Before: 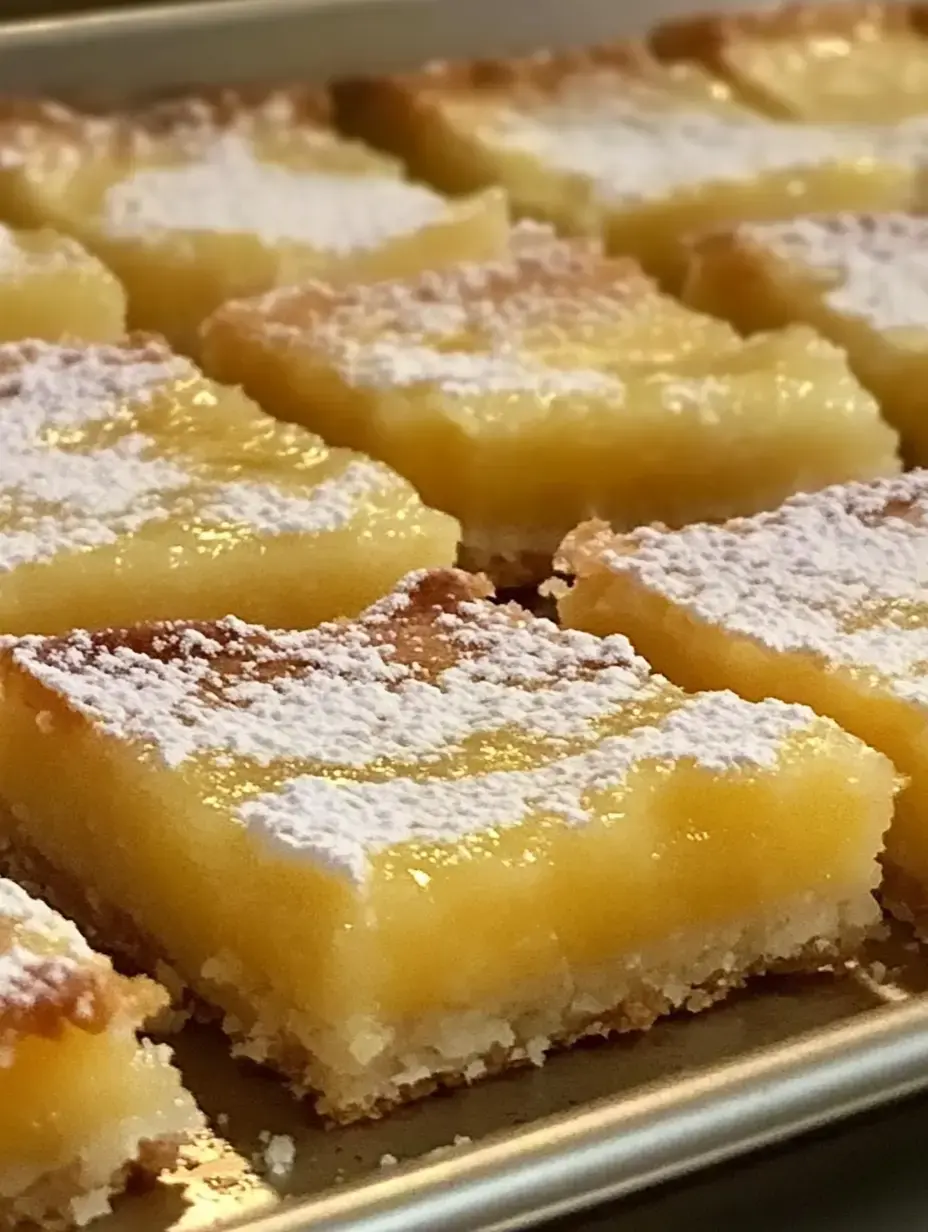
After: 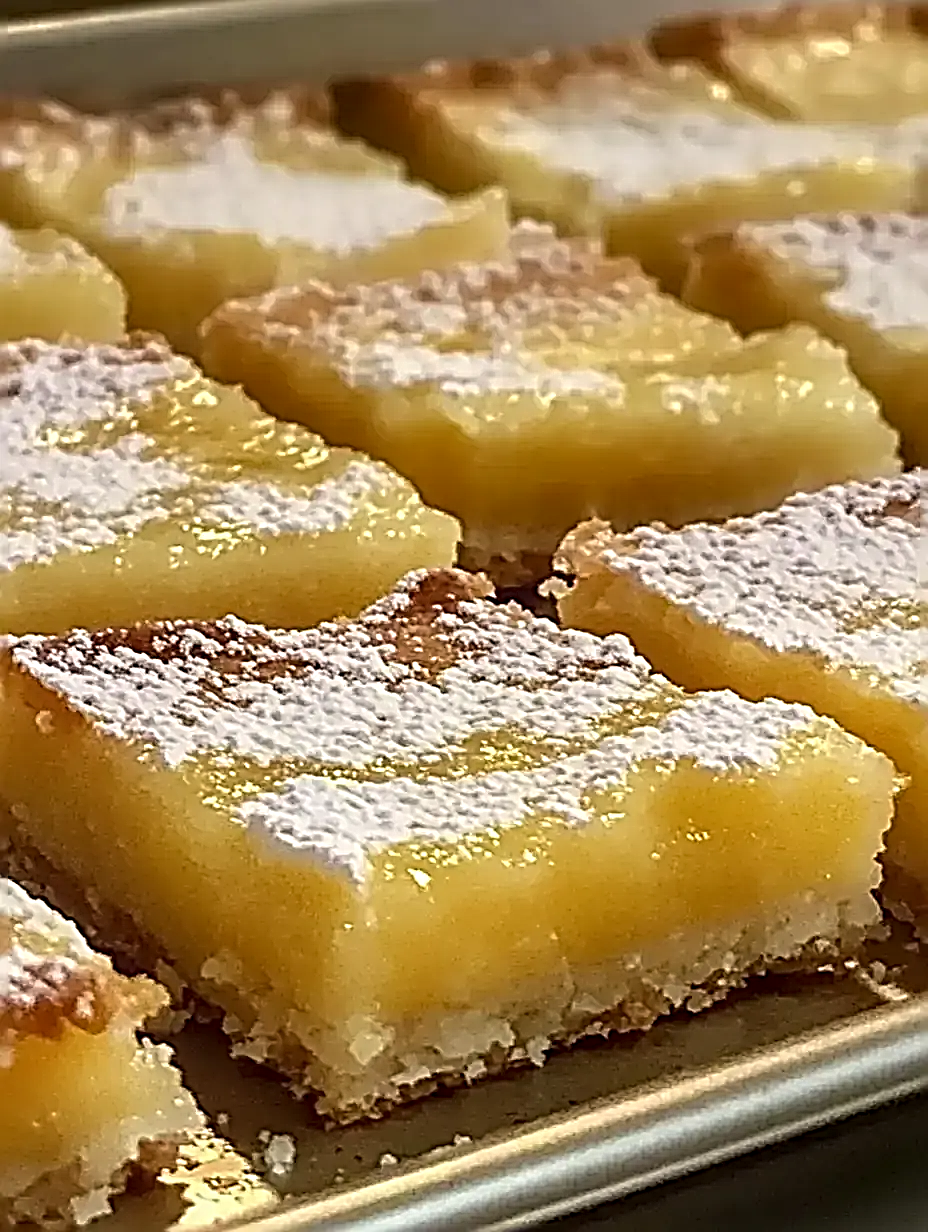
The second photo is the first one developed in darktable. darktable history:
local contrast: on, module defaults
sharpen: radius 3.158, amount 1.731
